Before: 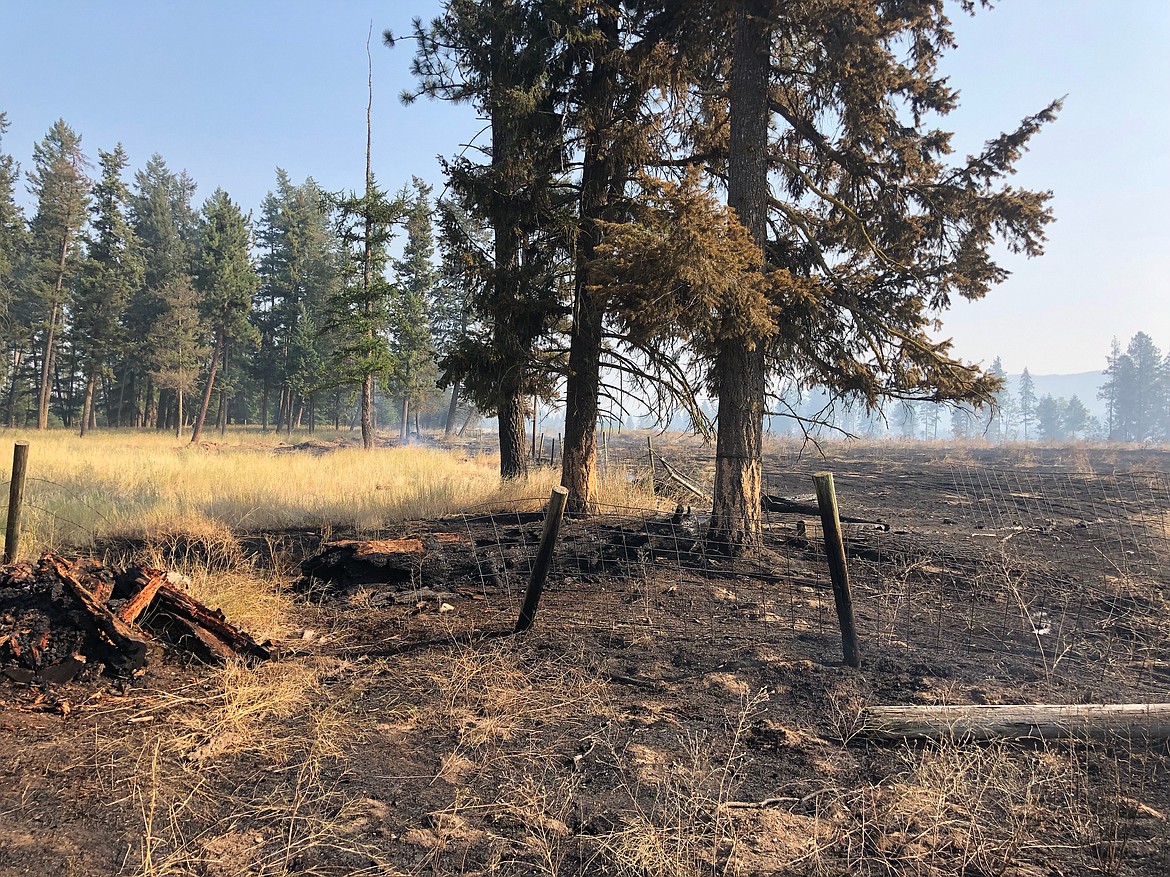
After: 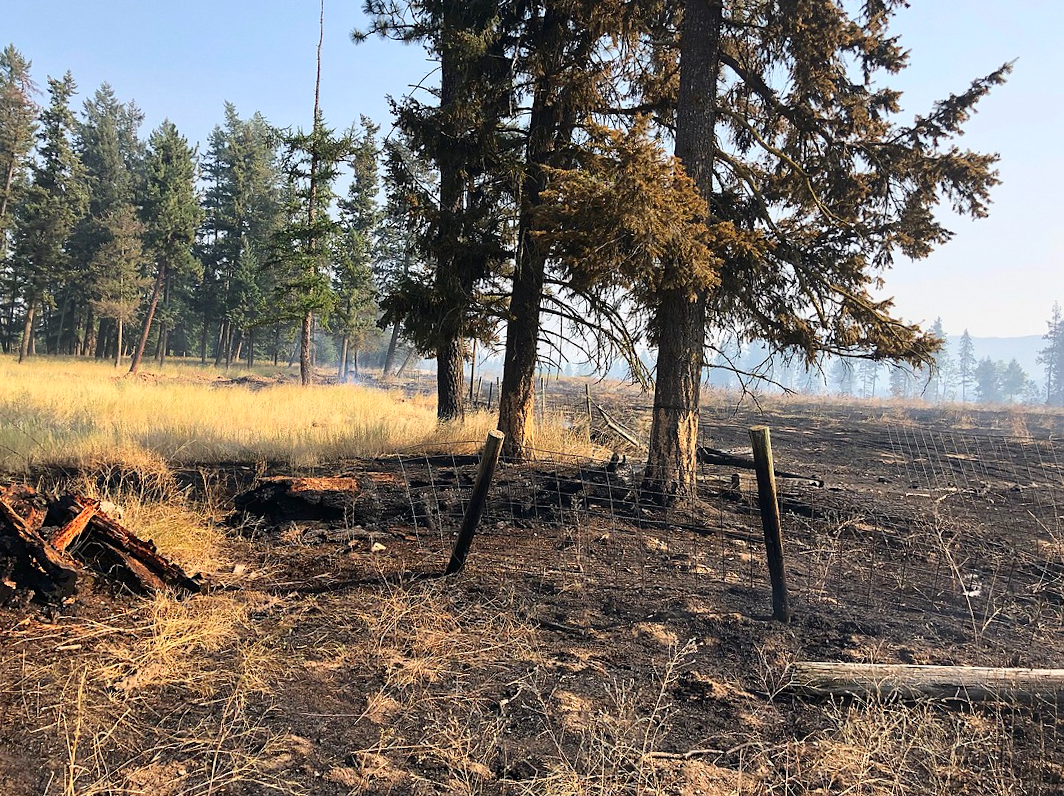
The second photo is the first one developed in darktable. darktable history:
contrast brightness saturation: contrast 0.152, brightness -0.006, saturation 0.098
color zones: curves: ch1 [(0, 0.525) (0.143, 0.556) (0.286, 0.52) (0.429, 0.5) (0.571, 0.5) (0.714, 0.5) (0.857, 0.503) (1, 0.525)]
crop and rotate: angle -2.15°, left 3.164%, top 4.135%, right 1.39%, bottom 0.568%
